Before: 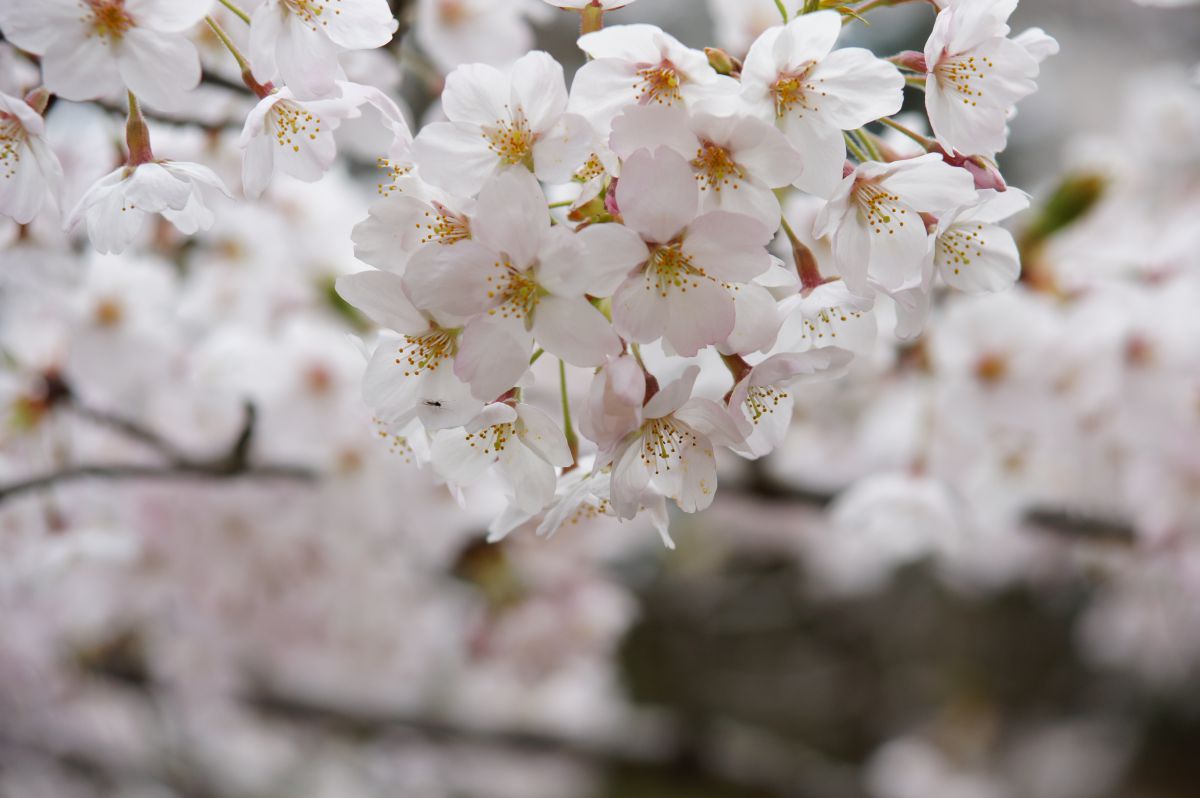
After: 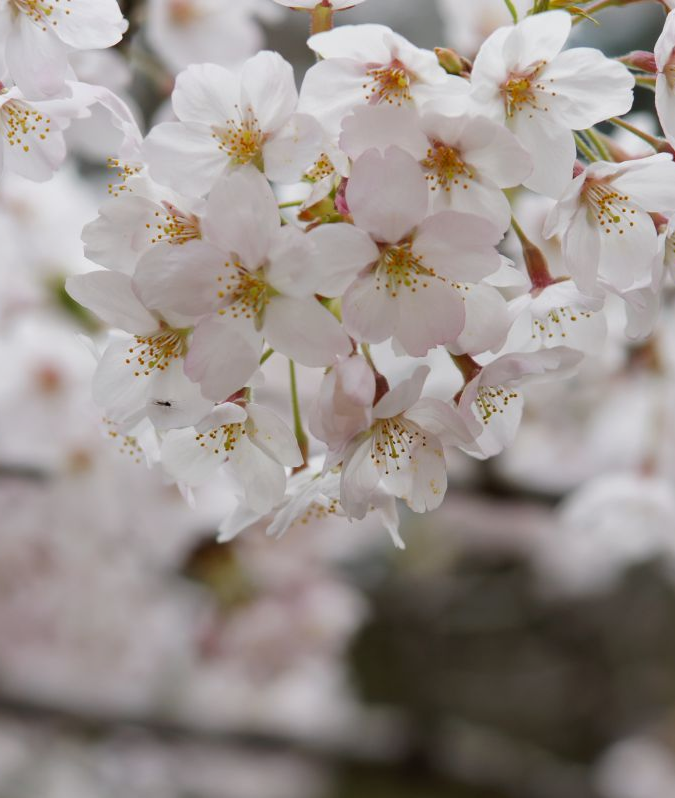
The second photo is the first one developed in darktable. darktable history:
crop and rotate: left 22.516%, right 21.234%
exposure: exposure -0.157 EV, compensate highlight preservation false
